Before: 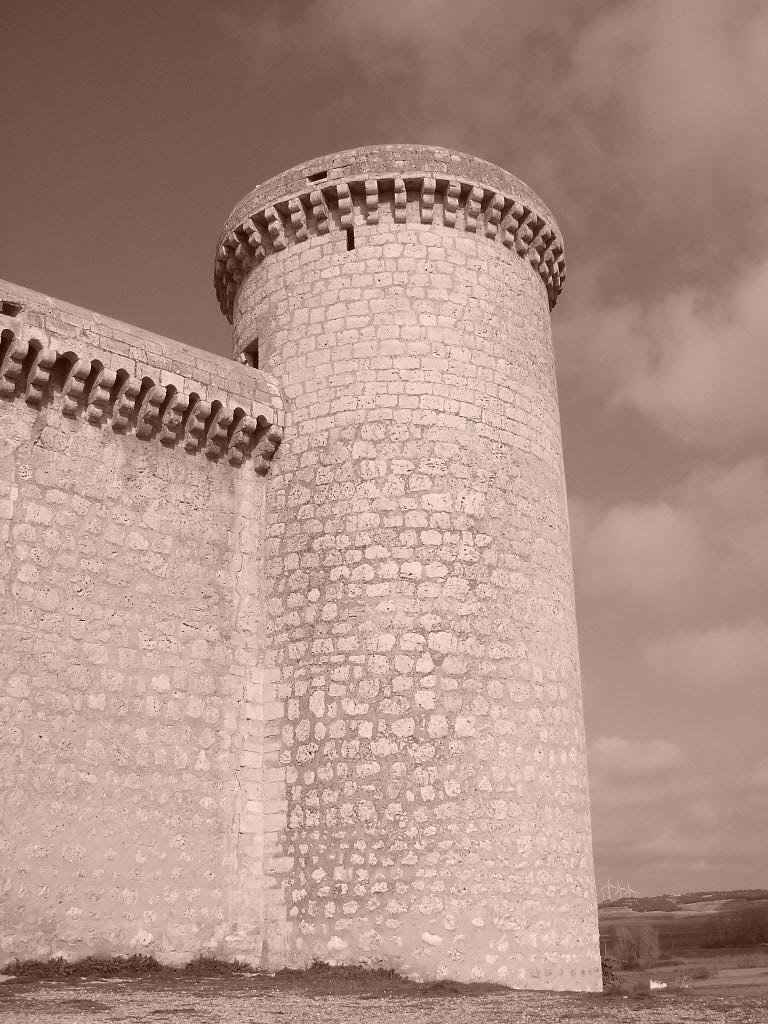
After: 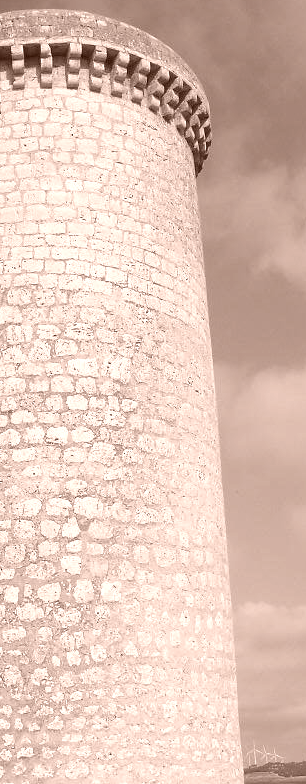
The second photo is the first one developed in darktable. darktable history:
crop: left 46.156%, top 13.255%, right 13.989%, bottom 10.115%
exposure: exposure 0.6 EV, compensate exposure bias true, compensate highlight preservation false
